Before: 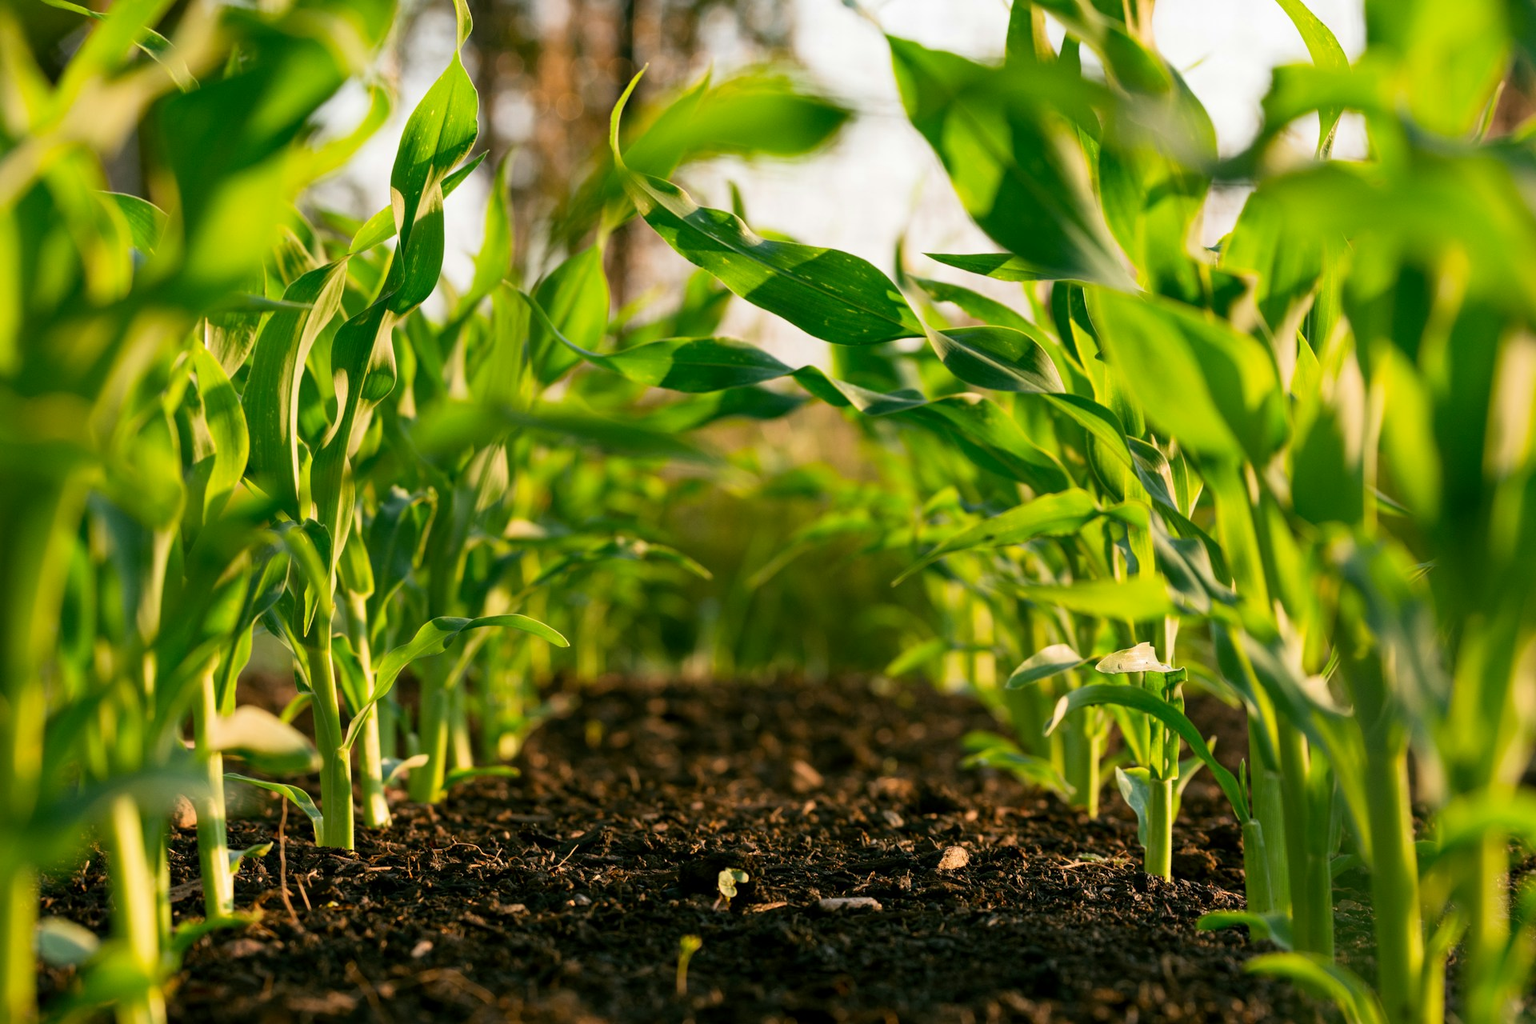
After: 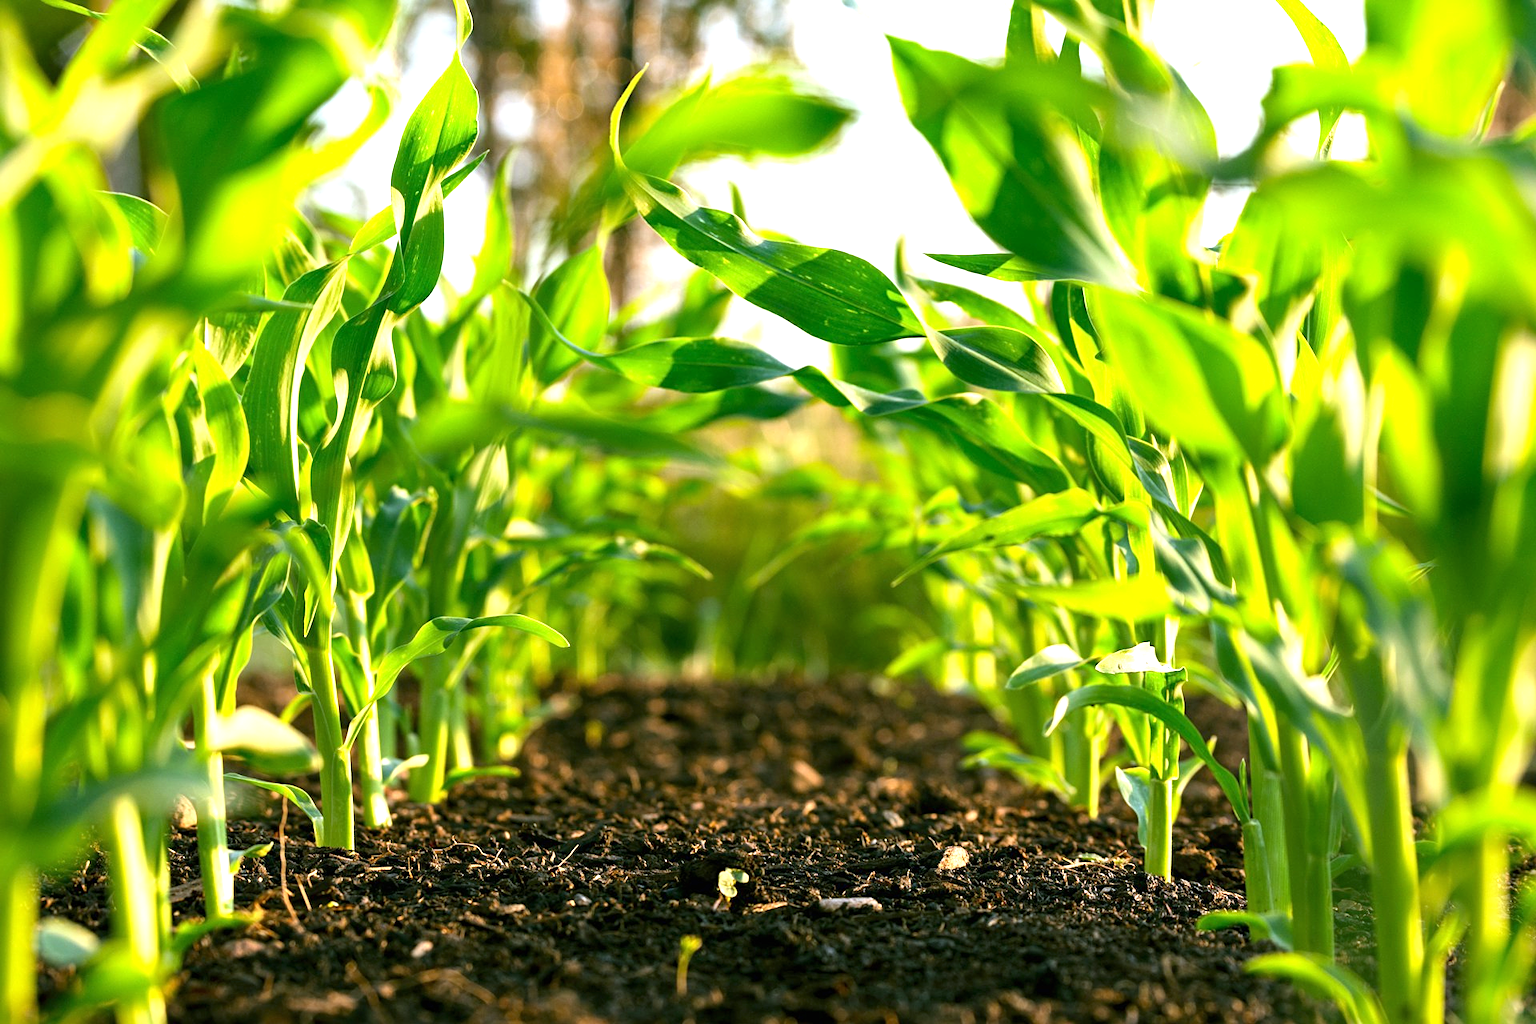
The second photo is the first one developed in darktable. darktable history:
sharpen: amount 0.2
white balance: red 0.931, blue 1.11
exposure: black level correction 0, exposure 1.1 EV, compensate exposure bias true, compensate highlight preservation false
